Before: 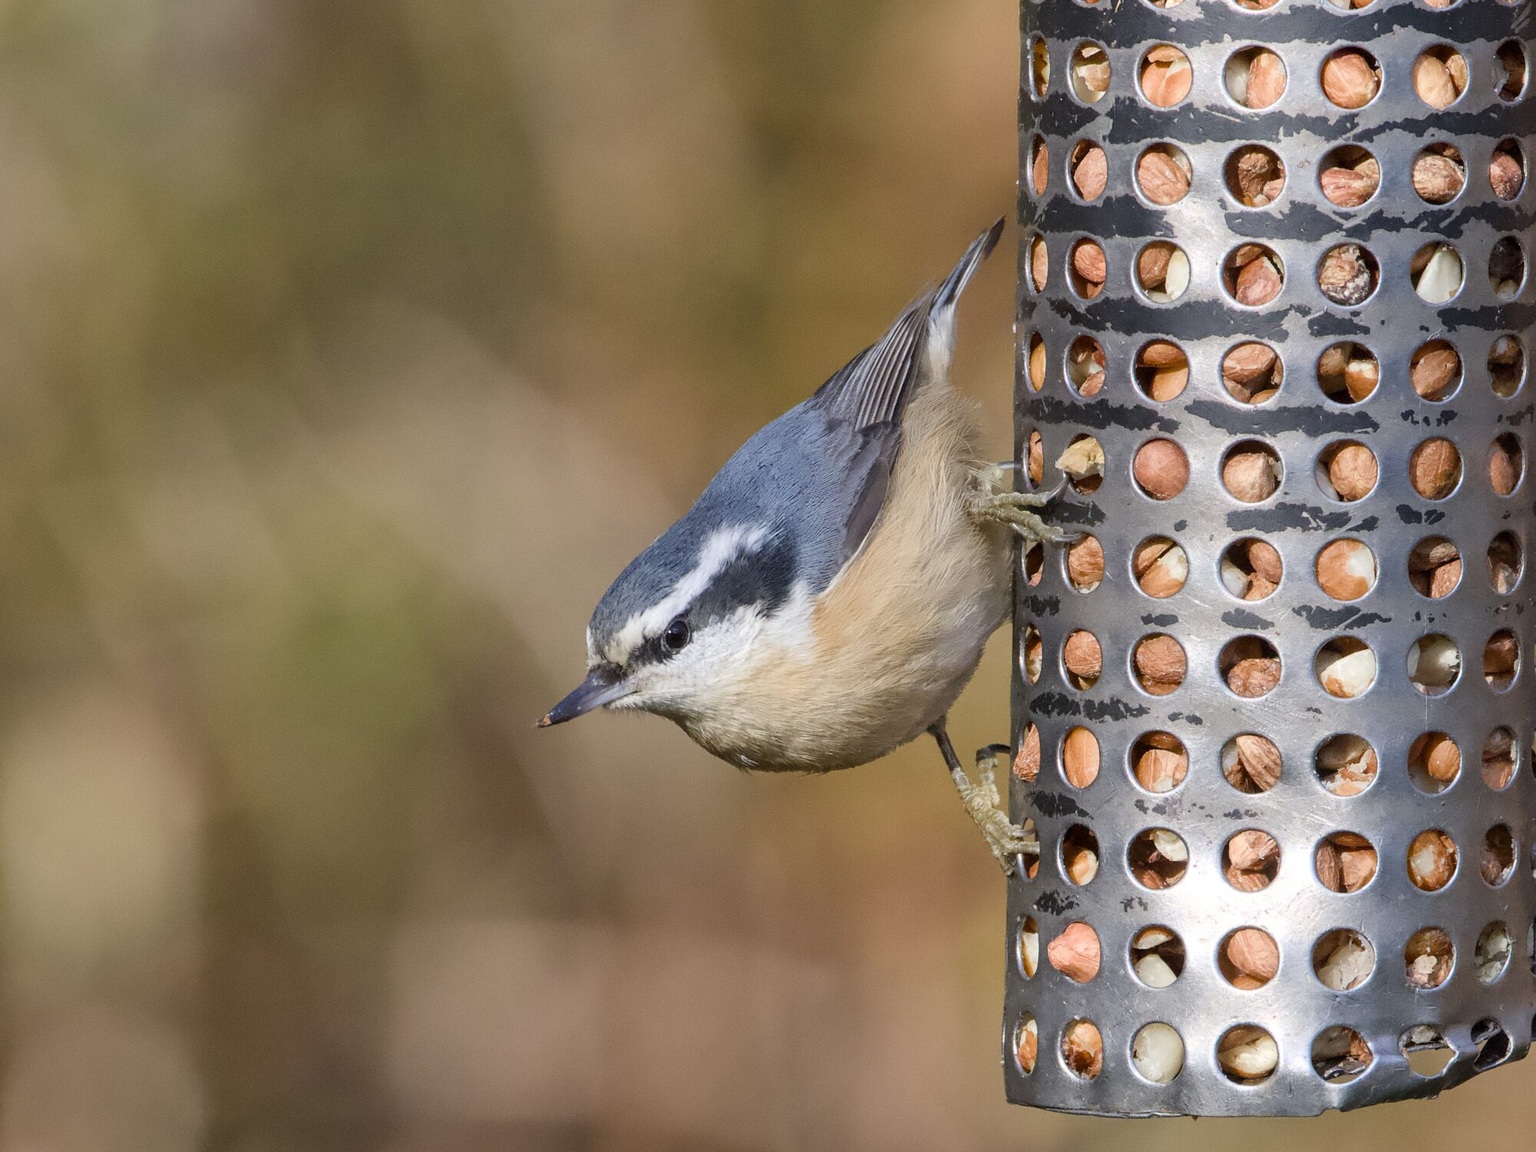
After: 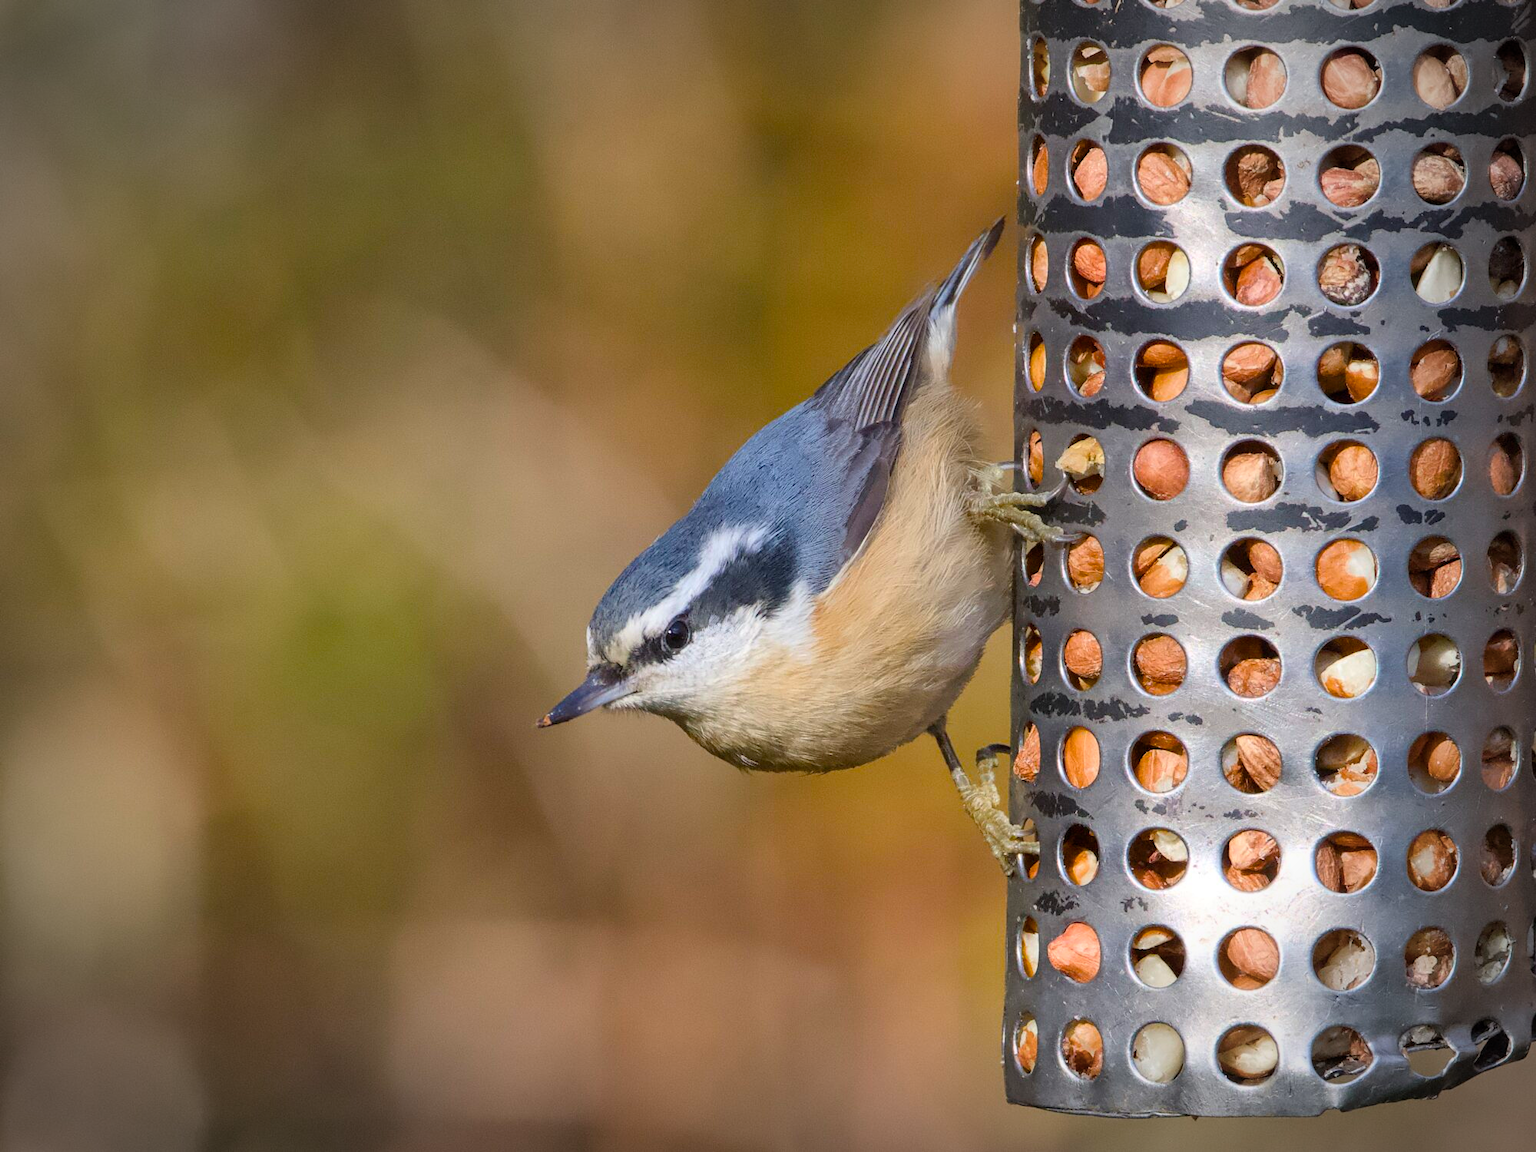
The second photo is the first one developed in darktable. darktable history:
vignetting: automatic ratio true
color balance rgb: perceptual saturation grading › global saturation 20%, global vibrance 20%
